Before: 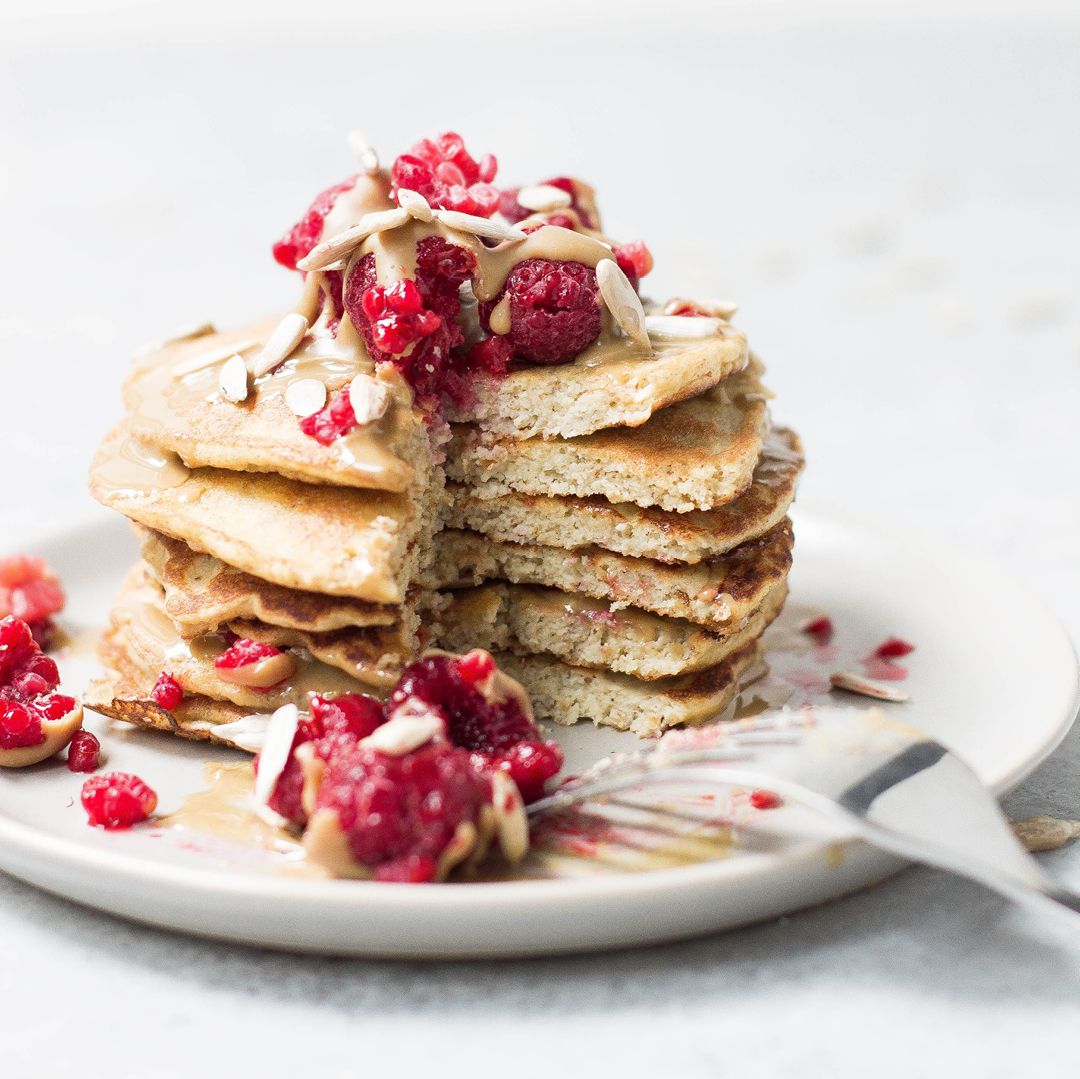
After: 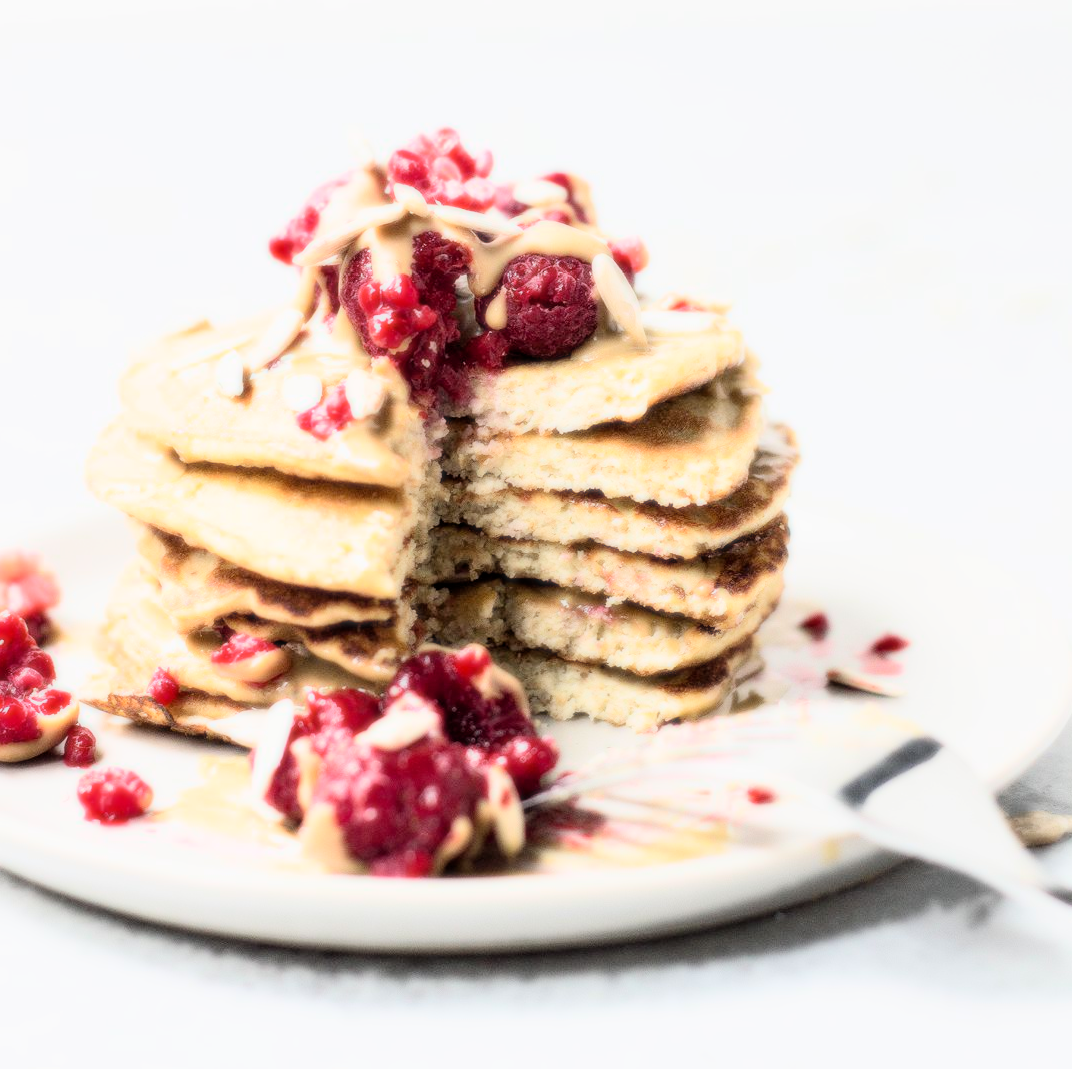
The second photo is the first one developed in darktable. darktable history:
crop: left 0.434%, top 0.485%, right 0.244%, bottom 0.386%
bloom: size 0%, threshold 54.82%, strength 8.31%
filmic rgb: black relative exposure -7.65 EV, white relative exposure 4.56 EV, hardness 3.61, color science v6 (2022)
exposure: black level correction 0.001, compensate highlight preservation false
